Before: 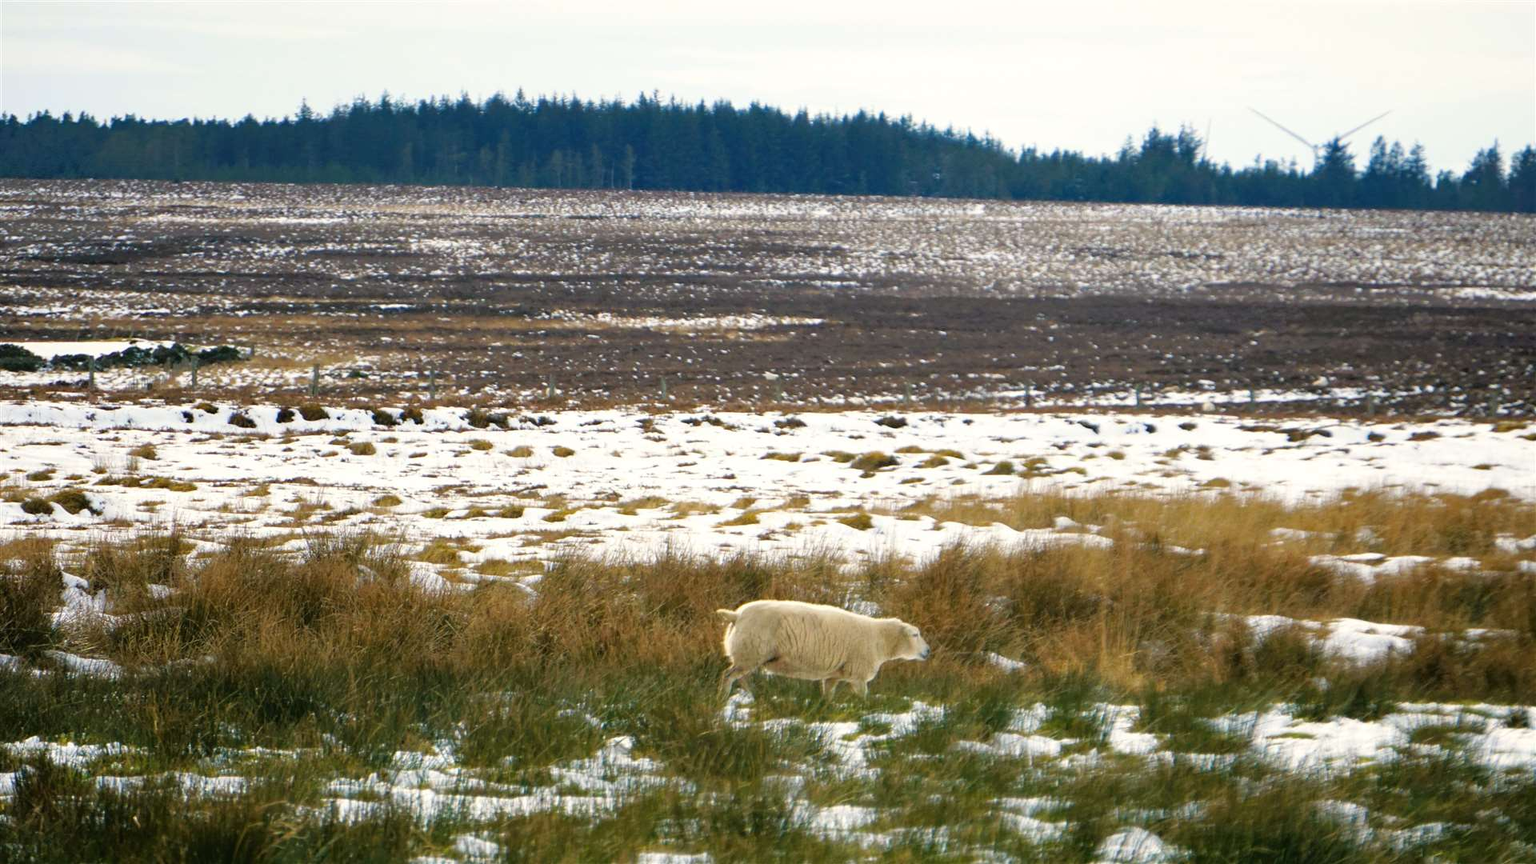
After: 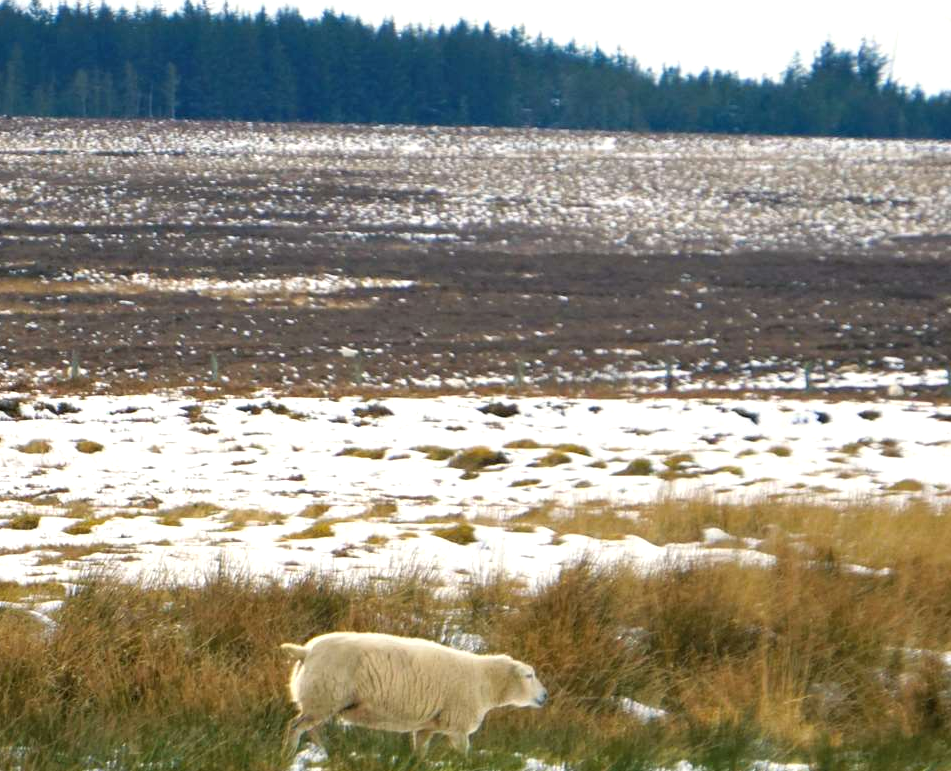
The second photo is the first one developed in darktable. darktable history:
crop: left 32.075%, top 10.976%, right 18.355%, bottom 17.596%
exposure: exposure 0.2 EV, compensate highlight preservation false
